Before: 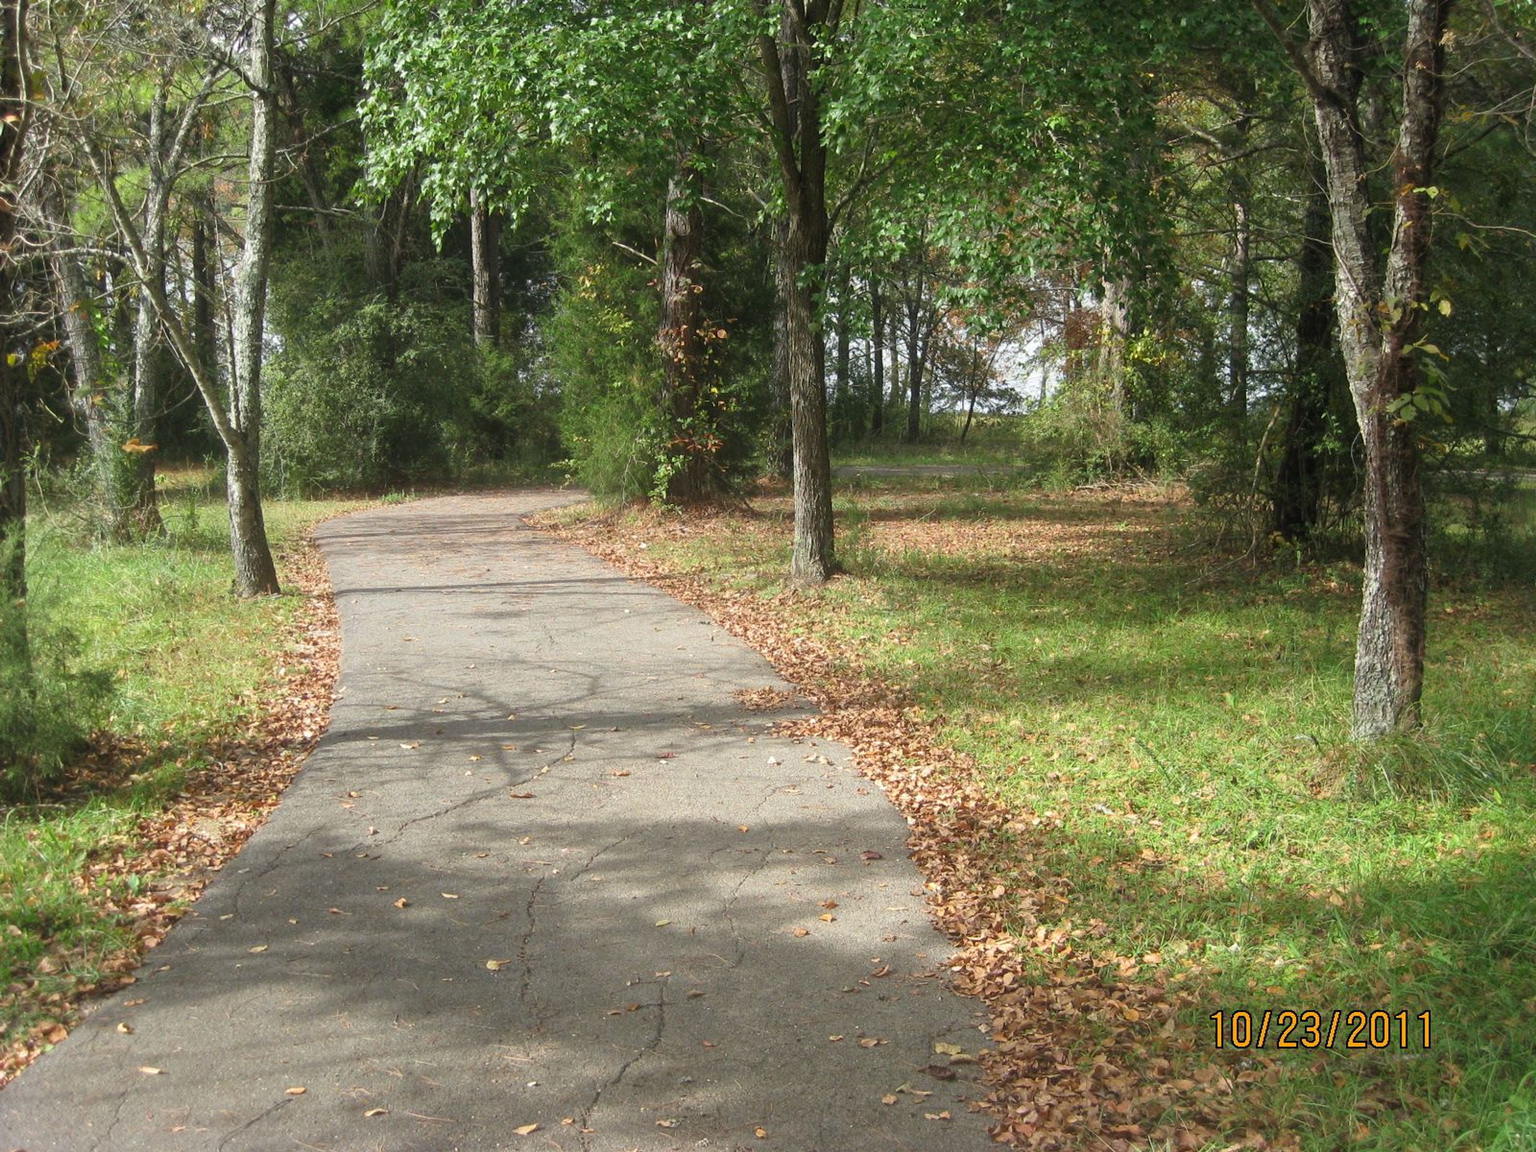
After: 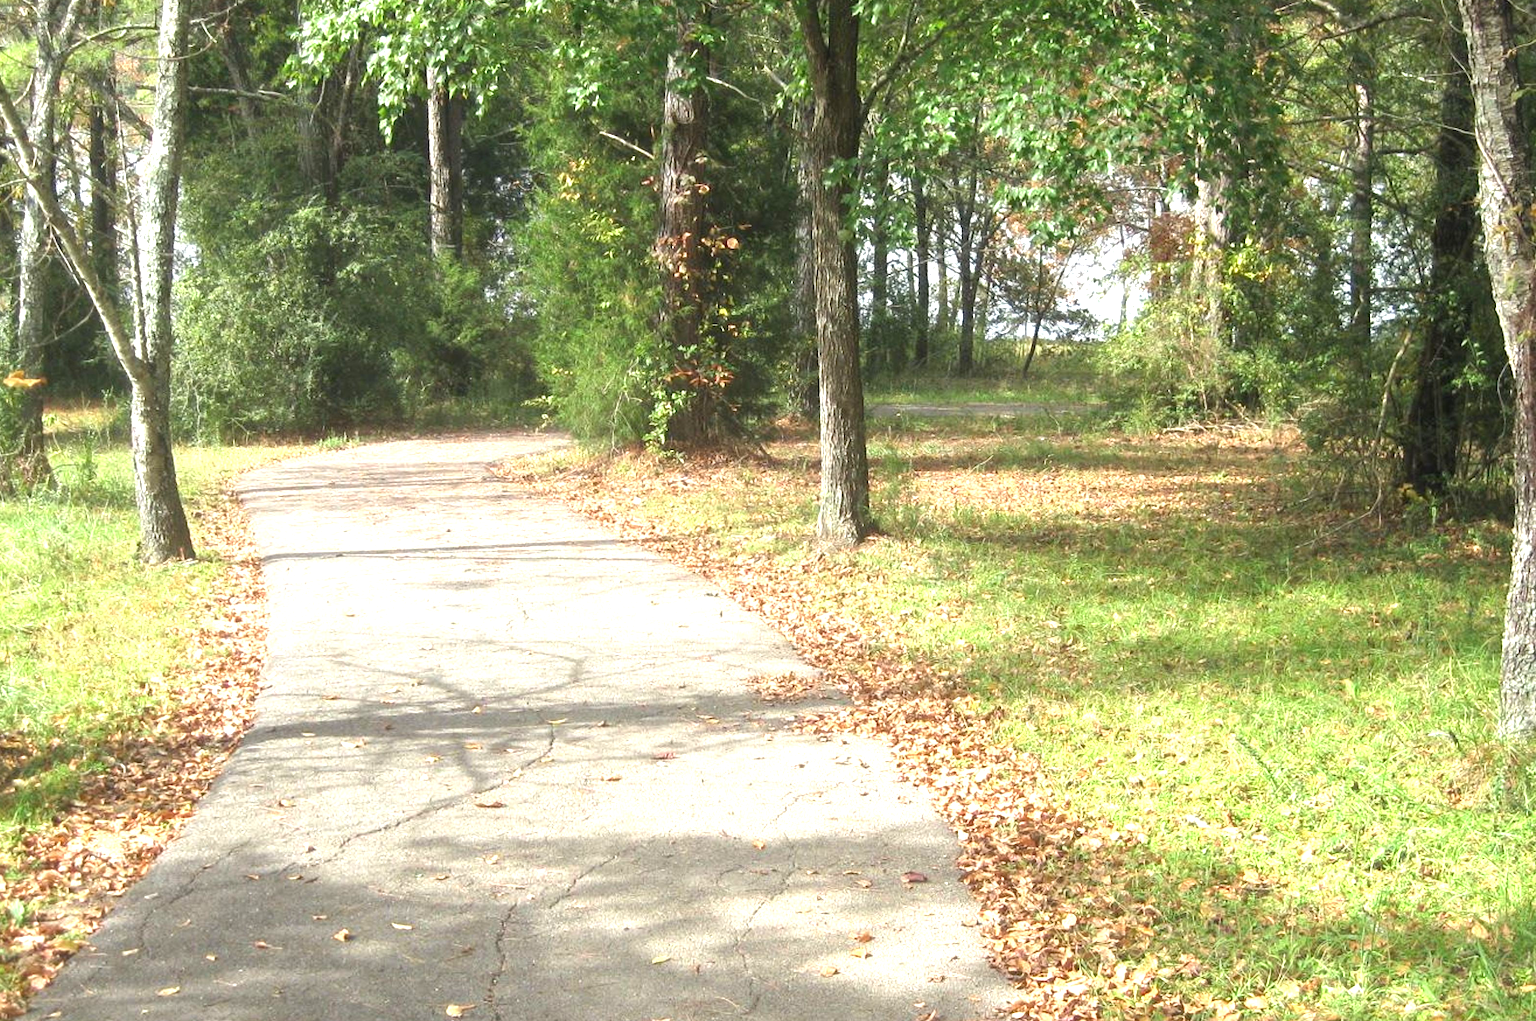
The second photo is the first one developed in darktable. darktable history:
exposure: black level correction 0, exposure 1.124 EV, compensate highlight preservation false
crop: left 7.802%, top 11.646%, right 9.957%, bottom 15.428%
